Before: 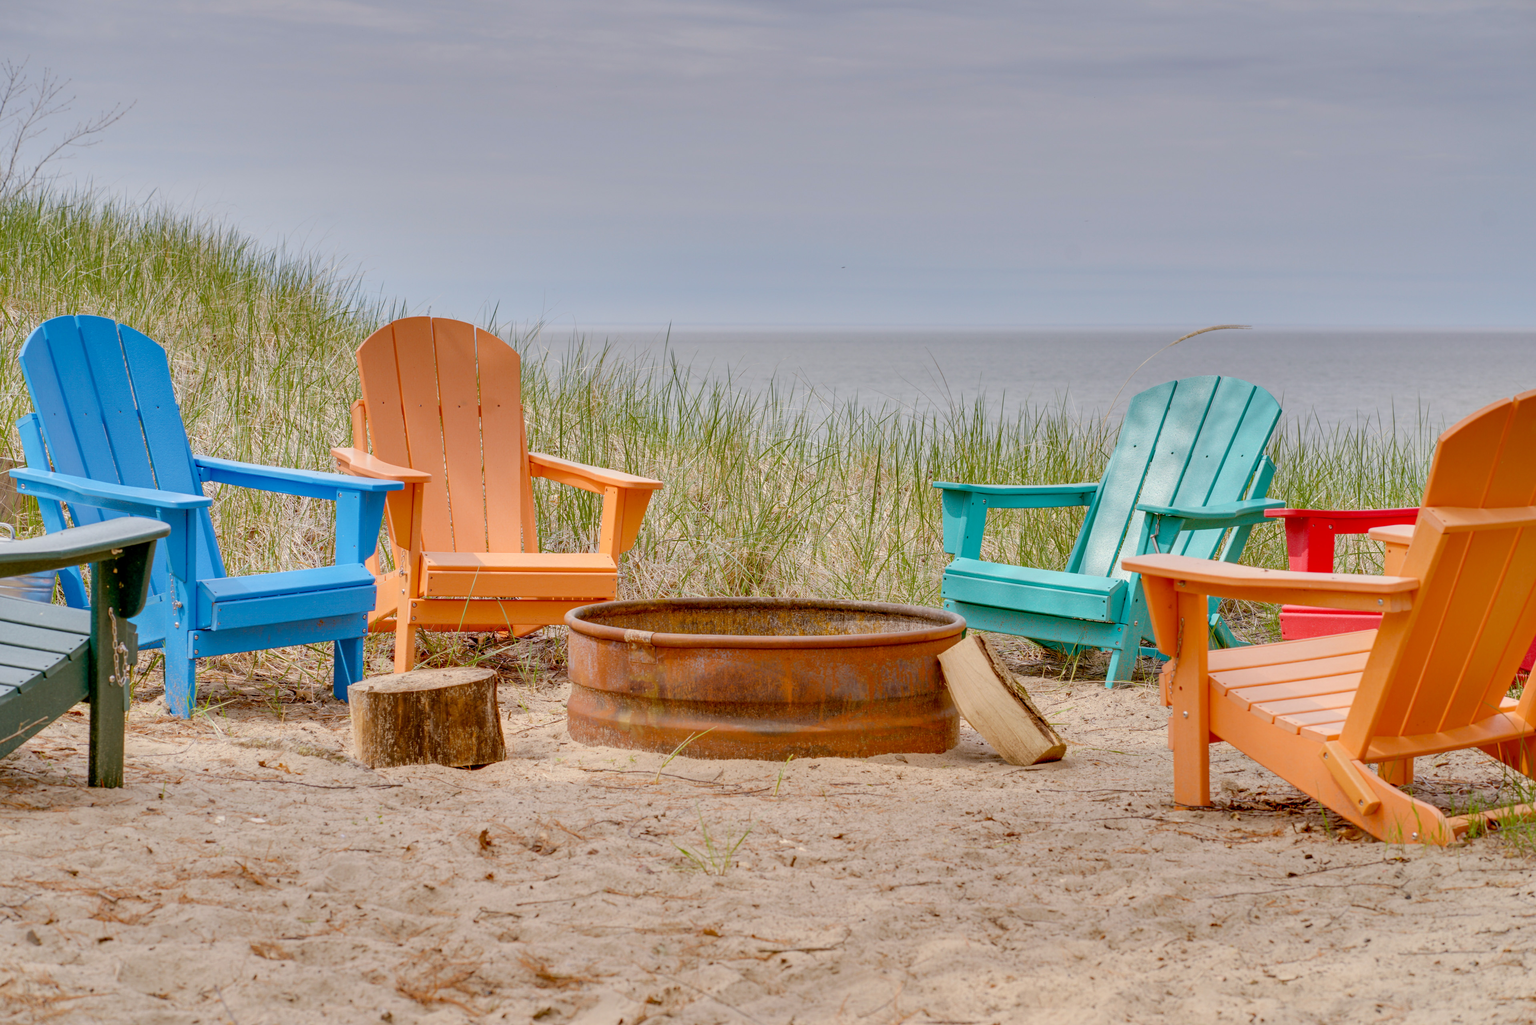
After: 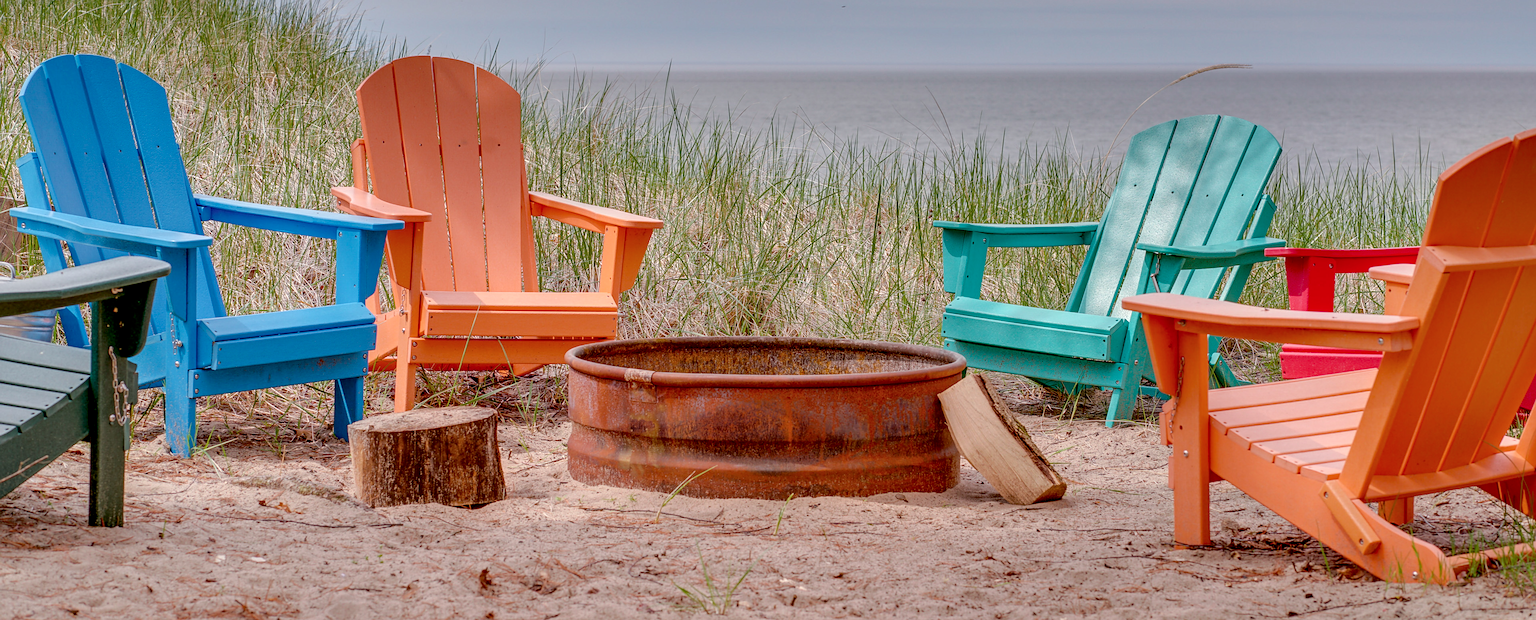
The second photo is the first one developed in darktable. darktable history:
crop and rotate: top 25.492%, bottom 14%
sharpen: on, module defaults
local contrast: on, module defaults
tone curve: curves: ch0 [(0, 0) (0.106, 0.041) (0.256, 0.197) (0.37, 0.336) (0.513, 0.481) (0.667, 0.629) (1, 1)]; ch1 [(0, 0) (0.502, 0.505) (0.553, 0.577) (1, 1)]; ch2 [(0, 0) (0.5, 0.495) (0.56, 0.544) (1, 1)], color space Lab, independent channels, preserve colors none
